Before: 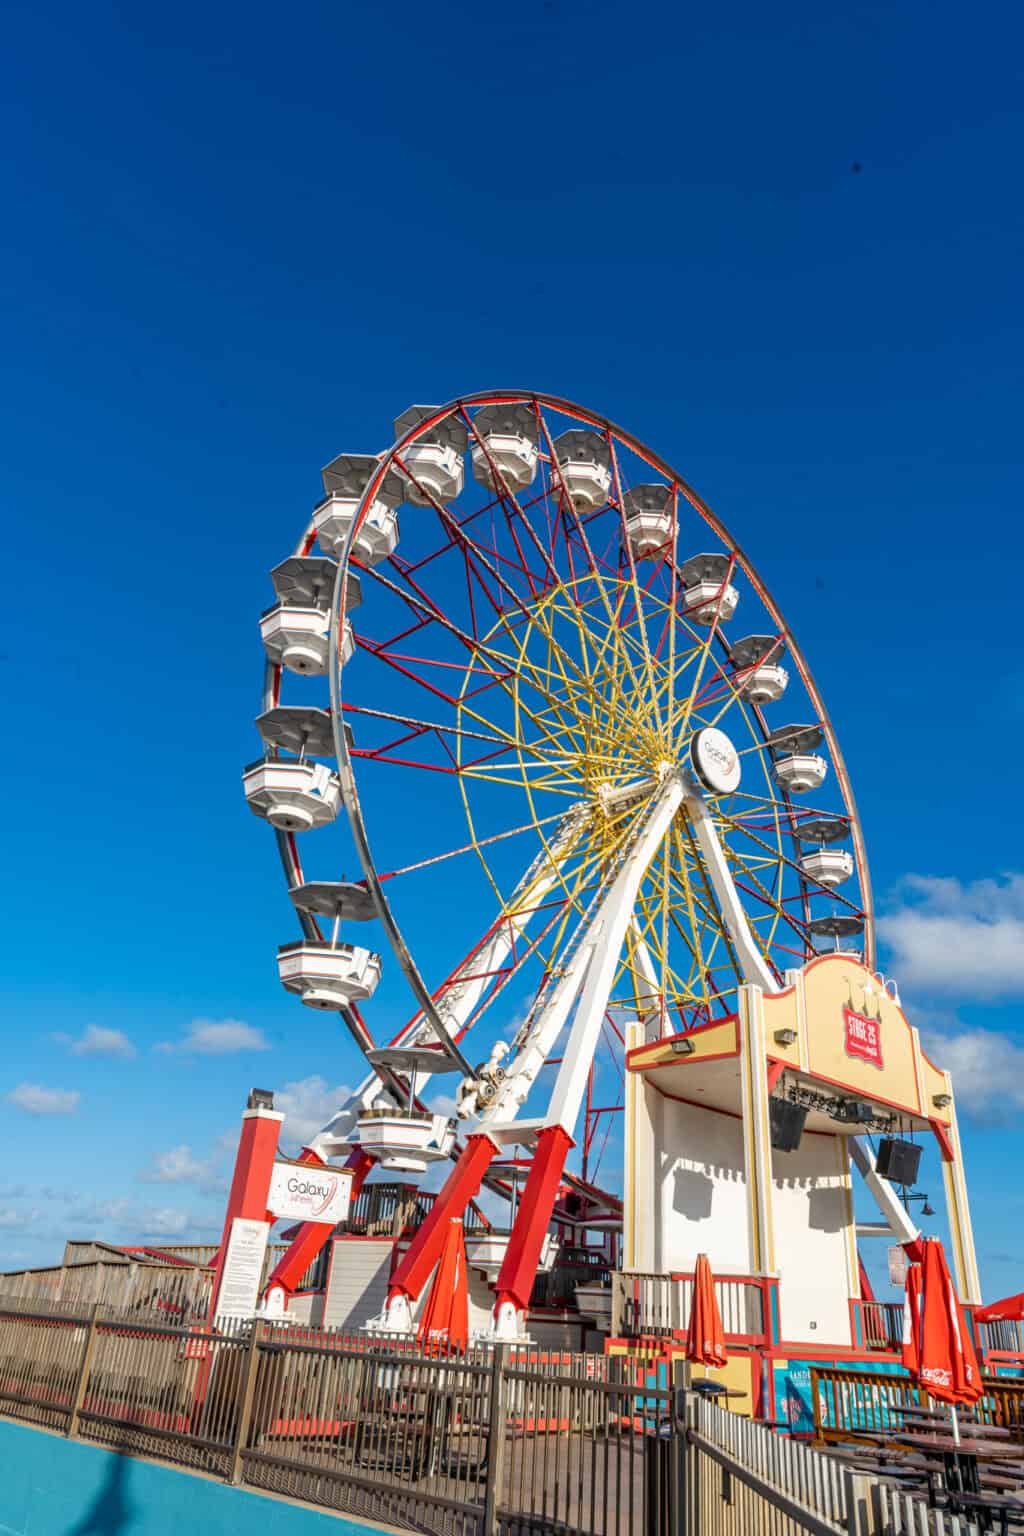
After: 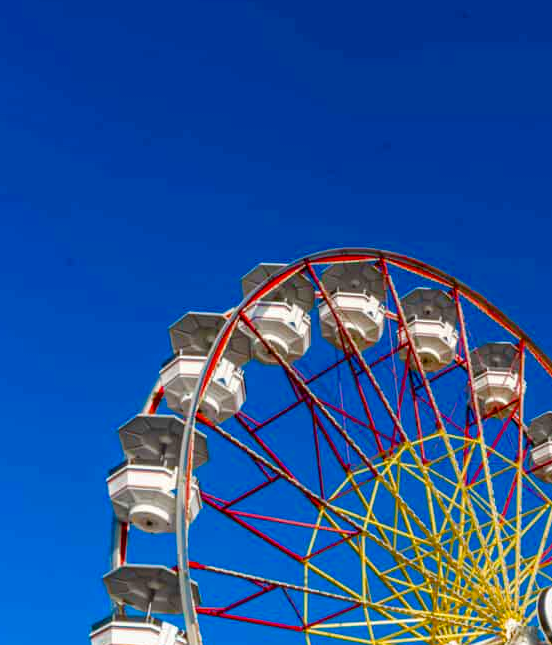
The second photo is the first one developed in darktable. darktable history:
crop: left 14.96%, top 9.283%, right 31.104%, bottom 48.701%
color balance rgb: linear chroma grading › global chroma 15.228%, perceptual saturation grading › global saturation 44.672%, perceptual saturation grading › highlights -49.884%, perceptual saturation grading › shadows 29.509%
